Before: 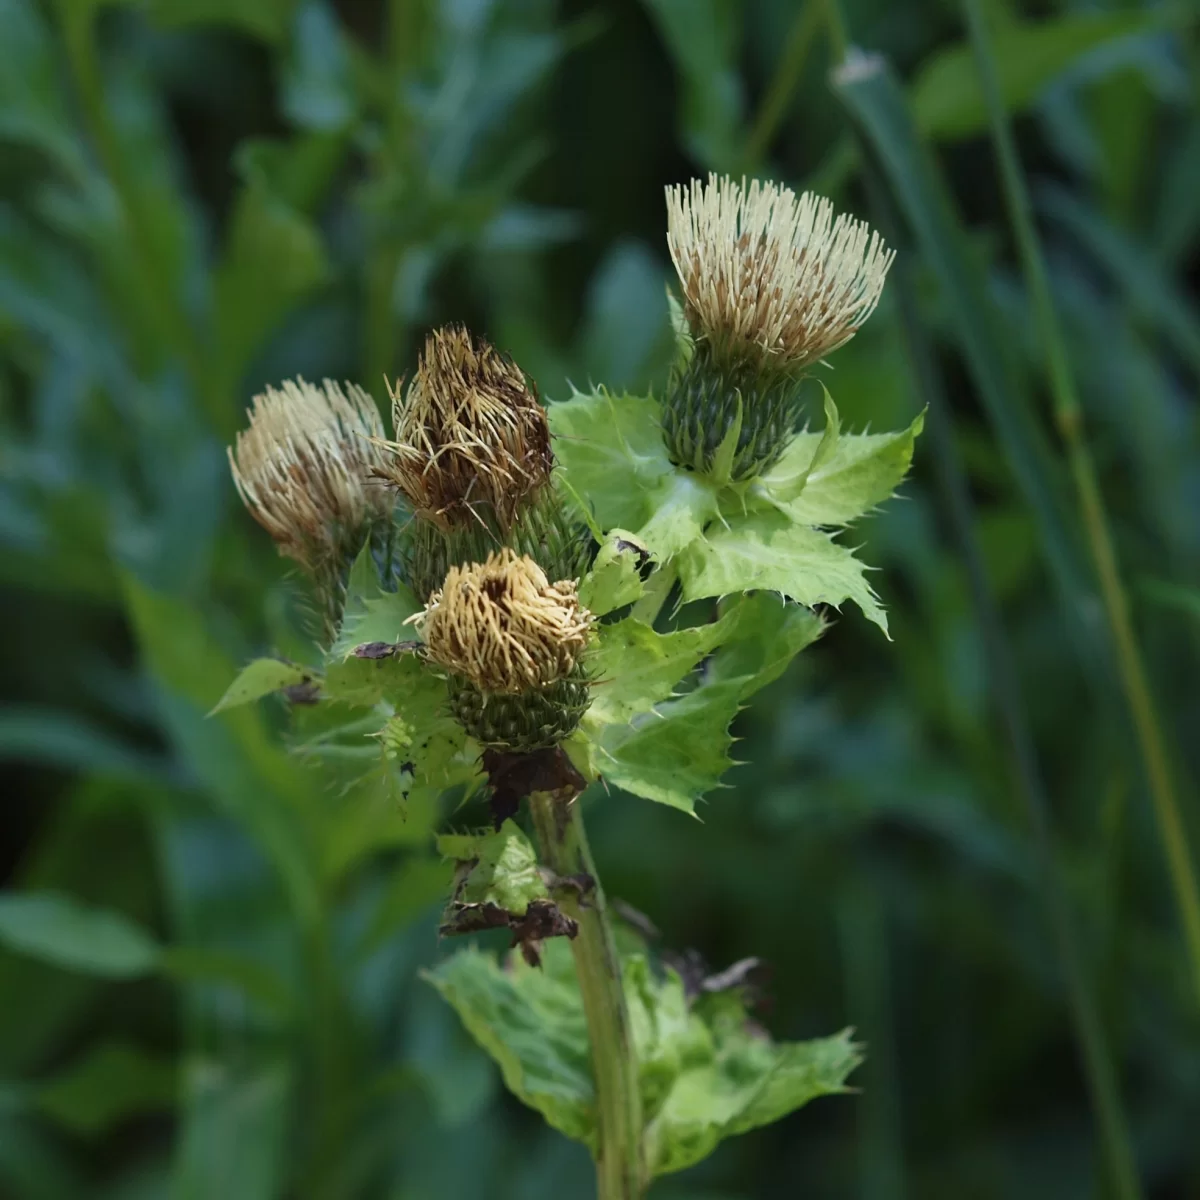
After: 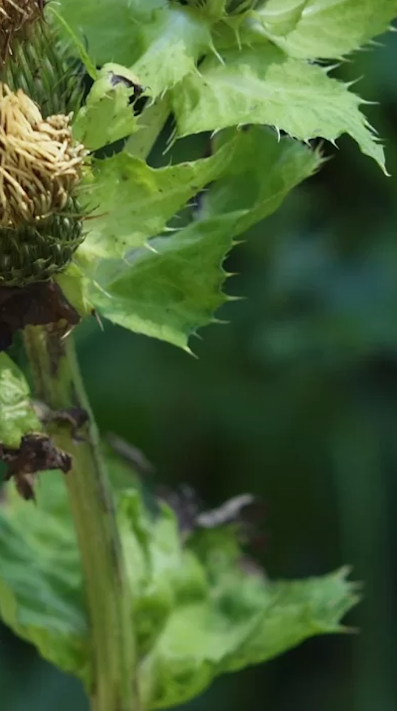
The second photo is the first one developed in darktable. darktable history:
rotate and perspective: lens shift (horizontal) -0.055, automatic cropping off
crop: left 40.878%, top 39.176%, right 25.993%, bottom 3.081%
color correction: highlights a* -2.68, highlights b* 2.57
